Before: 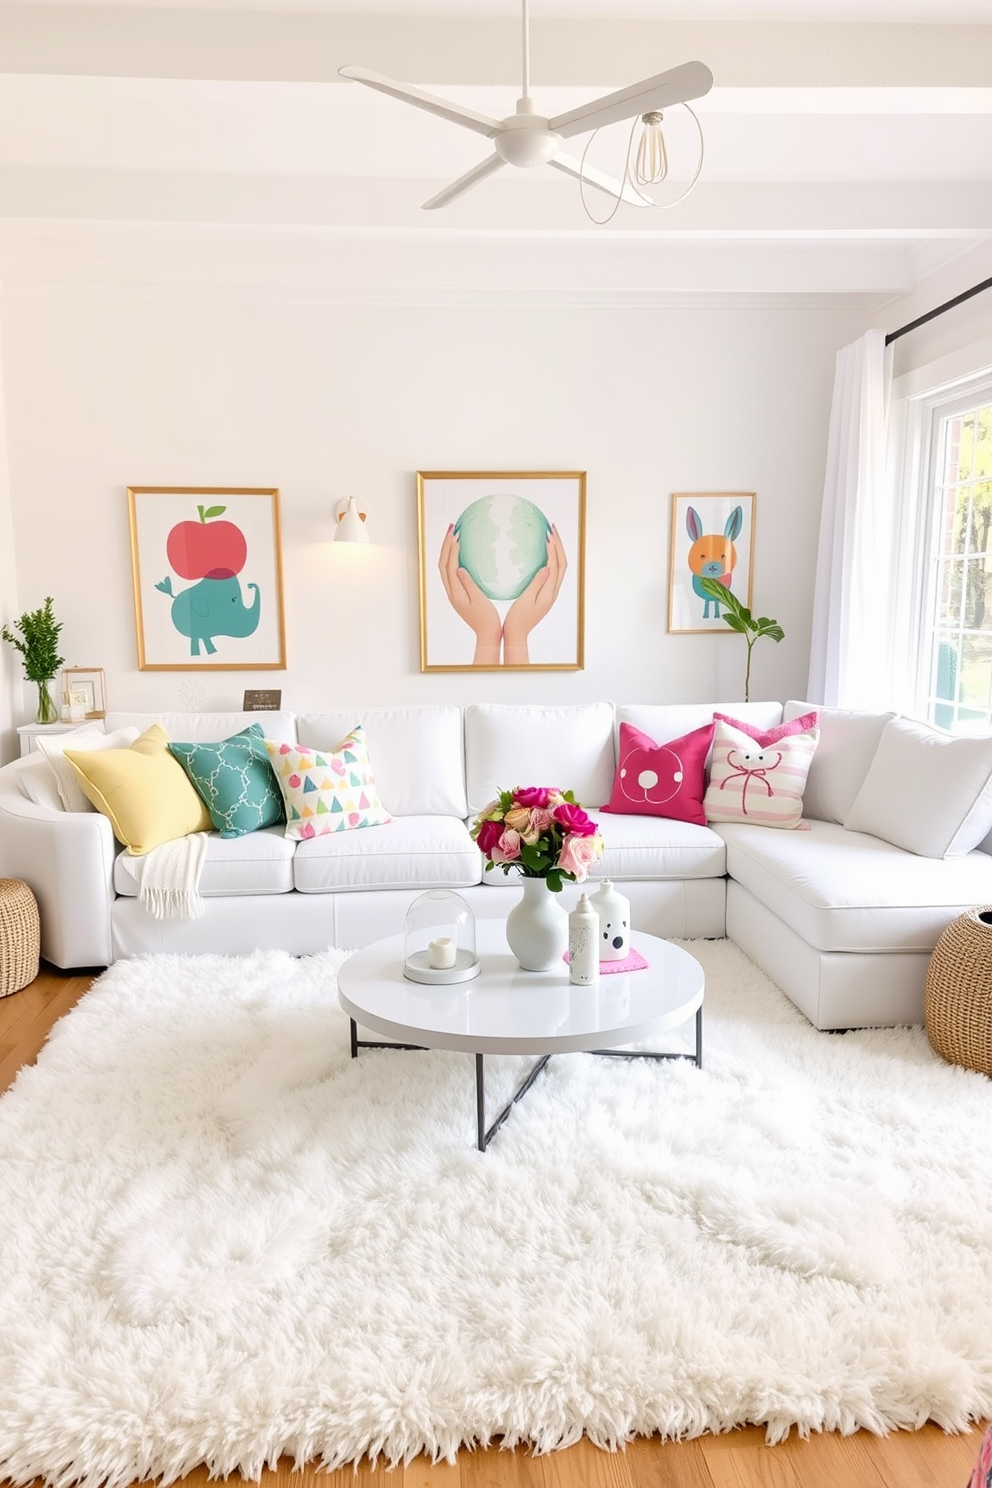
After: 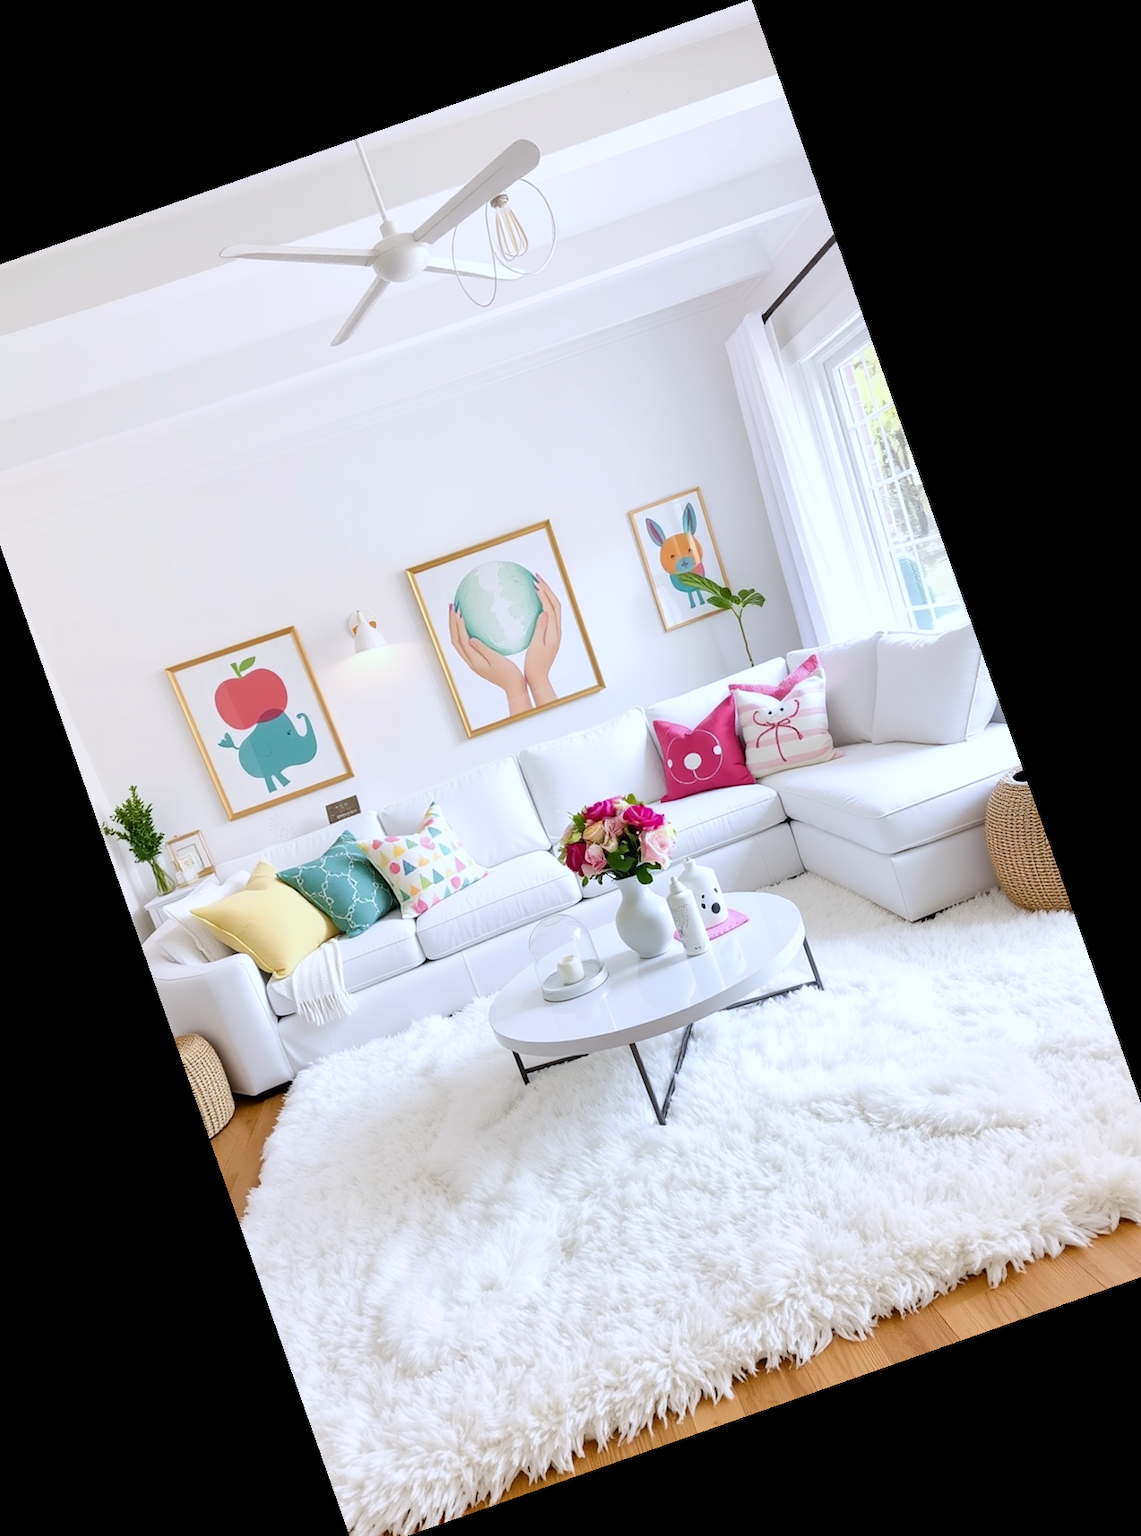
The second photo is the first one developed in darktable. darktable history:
white balance: red 0.954, blue 1.079
crop and rotate: angle 19.43°, left 6.812%, right 4.125%, bottom 1.087%
